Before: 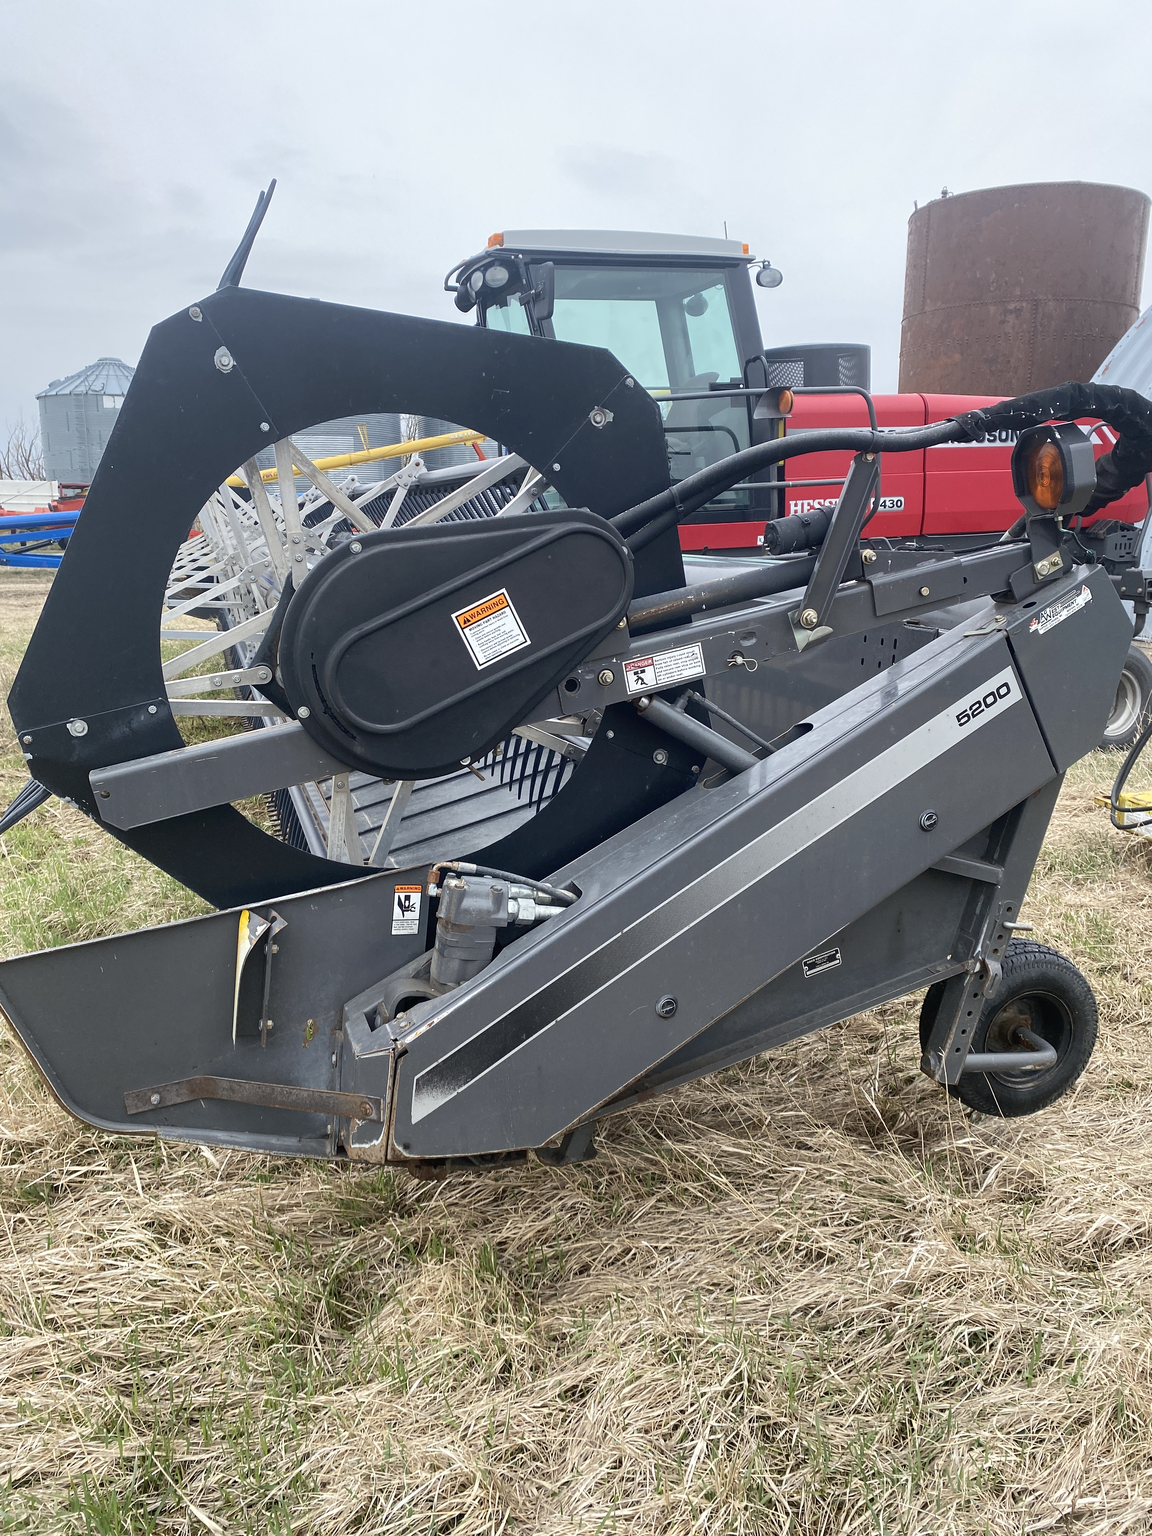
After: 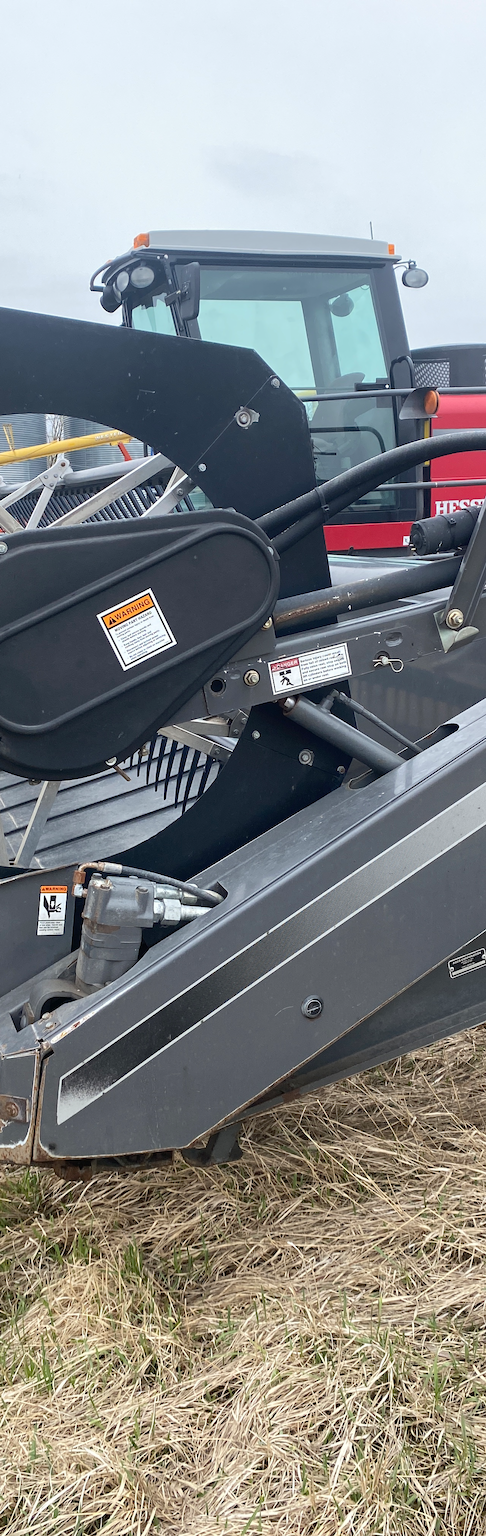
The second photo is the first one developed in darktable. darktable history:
crop: left 30.815%, right 26.91%
